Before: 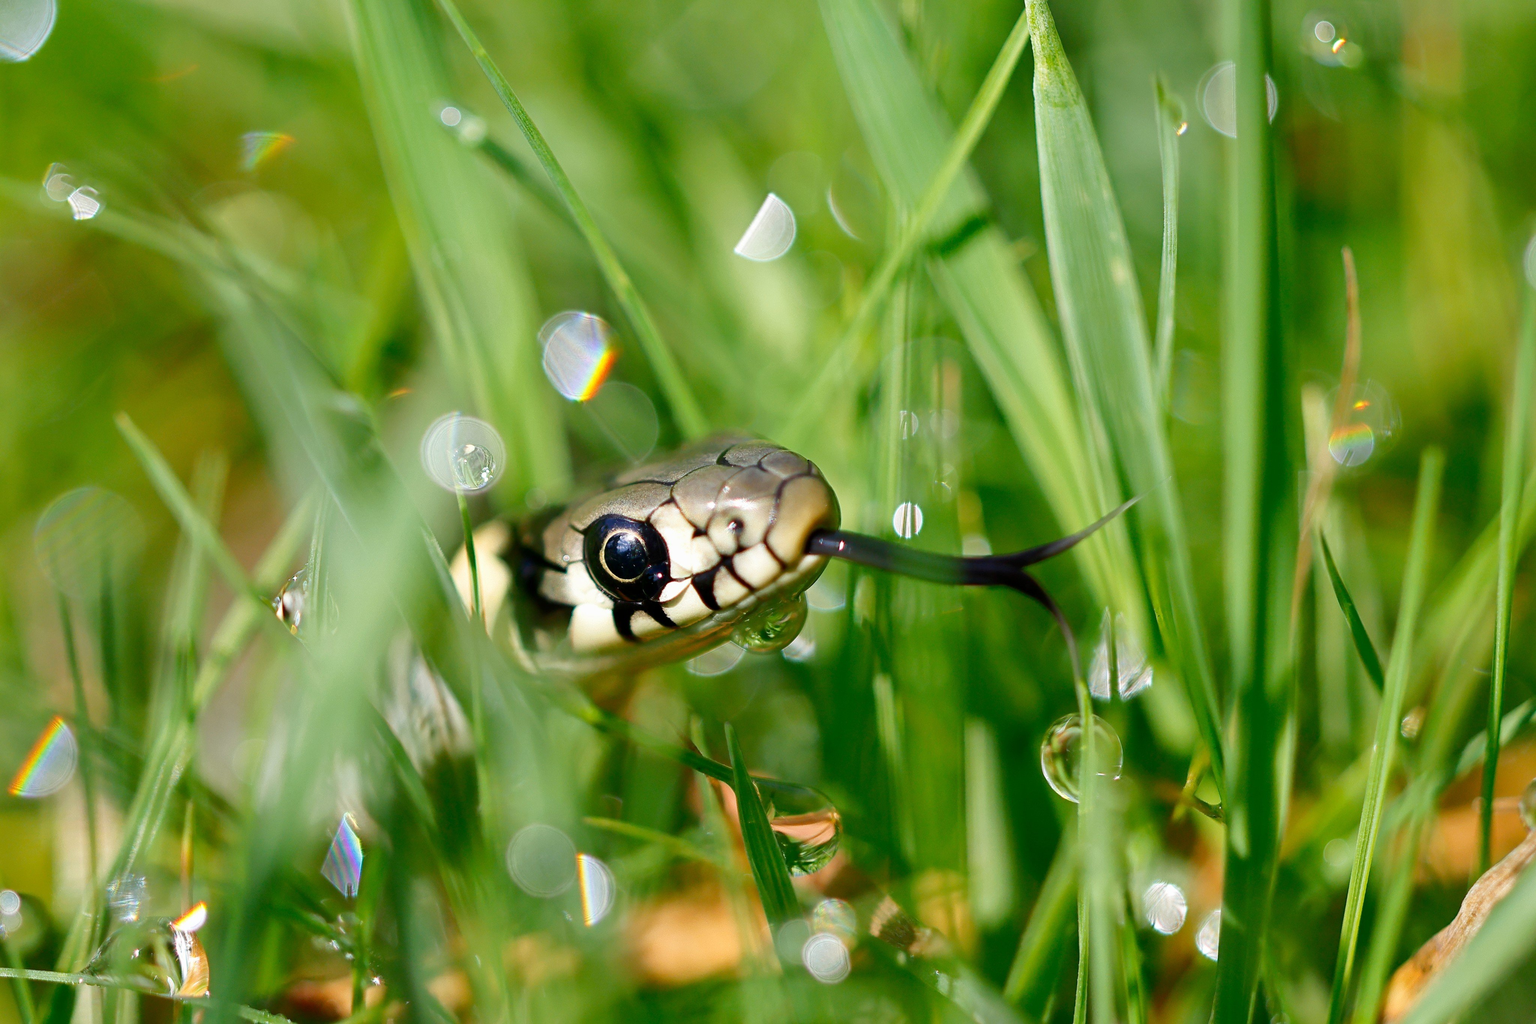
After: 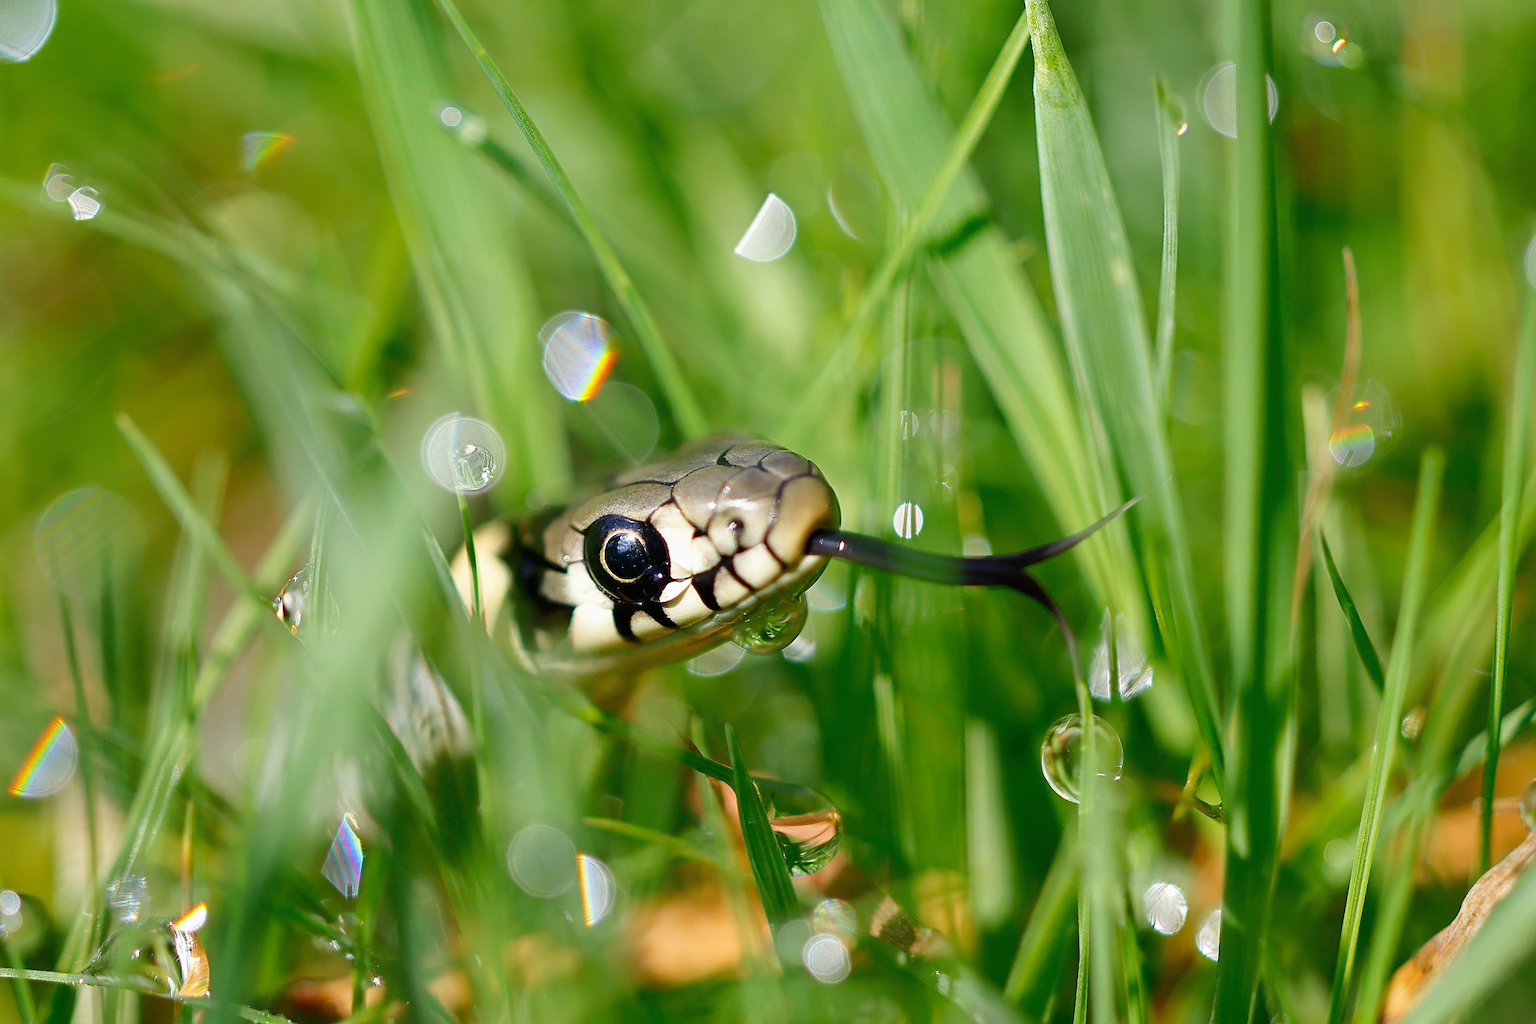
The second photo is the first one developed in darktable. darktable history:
sharpen: on, module defaults
local contrast: mode bilateral grid, contrast 100, coarseness 99, detail 92%, midtone range 0.2
